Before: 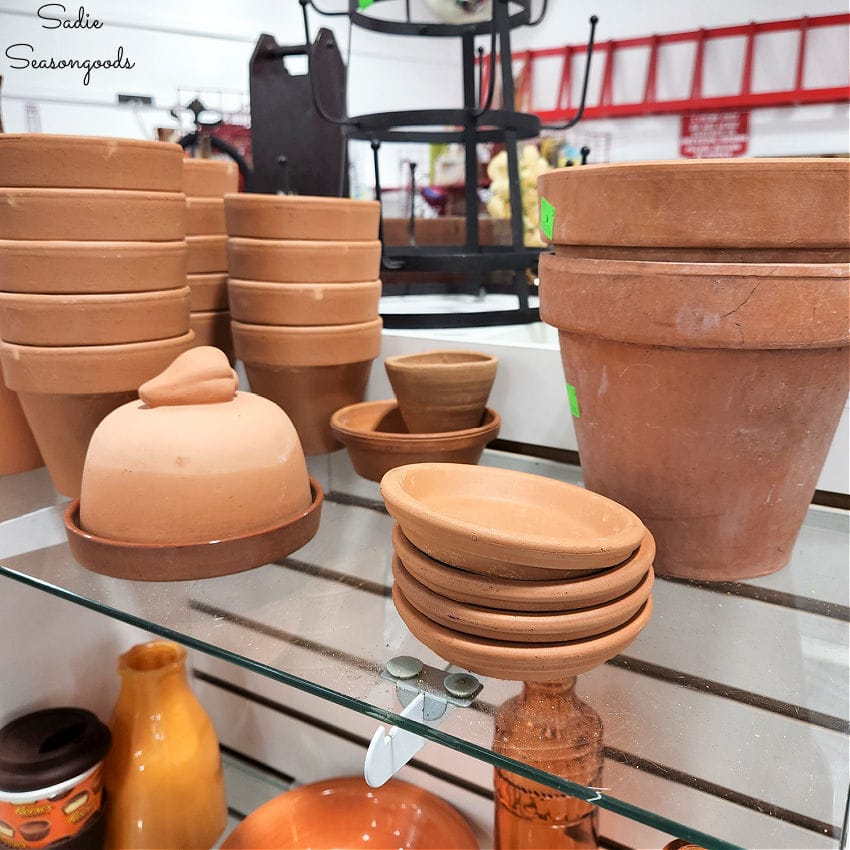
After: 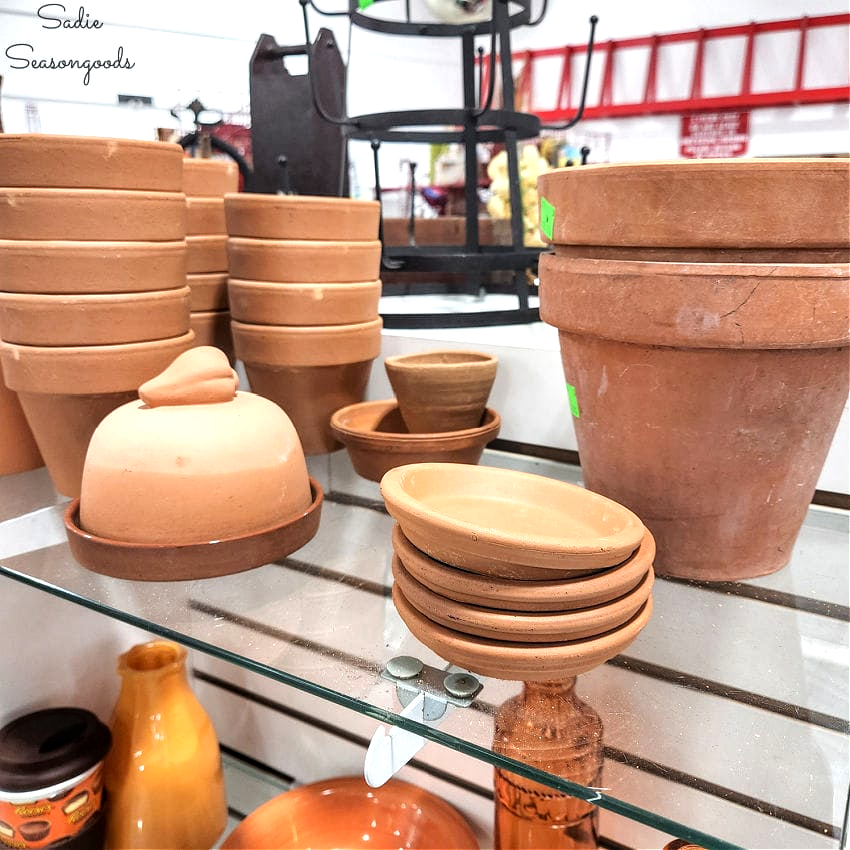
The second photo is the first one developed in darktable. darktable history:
tone equalizer: -8 EV -0.389 EV, -7 EV -0.398 EV, -6 EV -0.362 EV, -5 EV -0.226 EV, -3 EV 0.231 EV, -2 EV 0.319 EV, -1 EV 0.411 EV, +0 EV 0.433 EV
local contrast: on, module defaults
